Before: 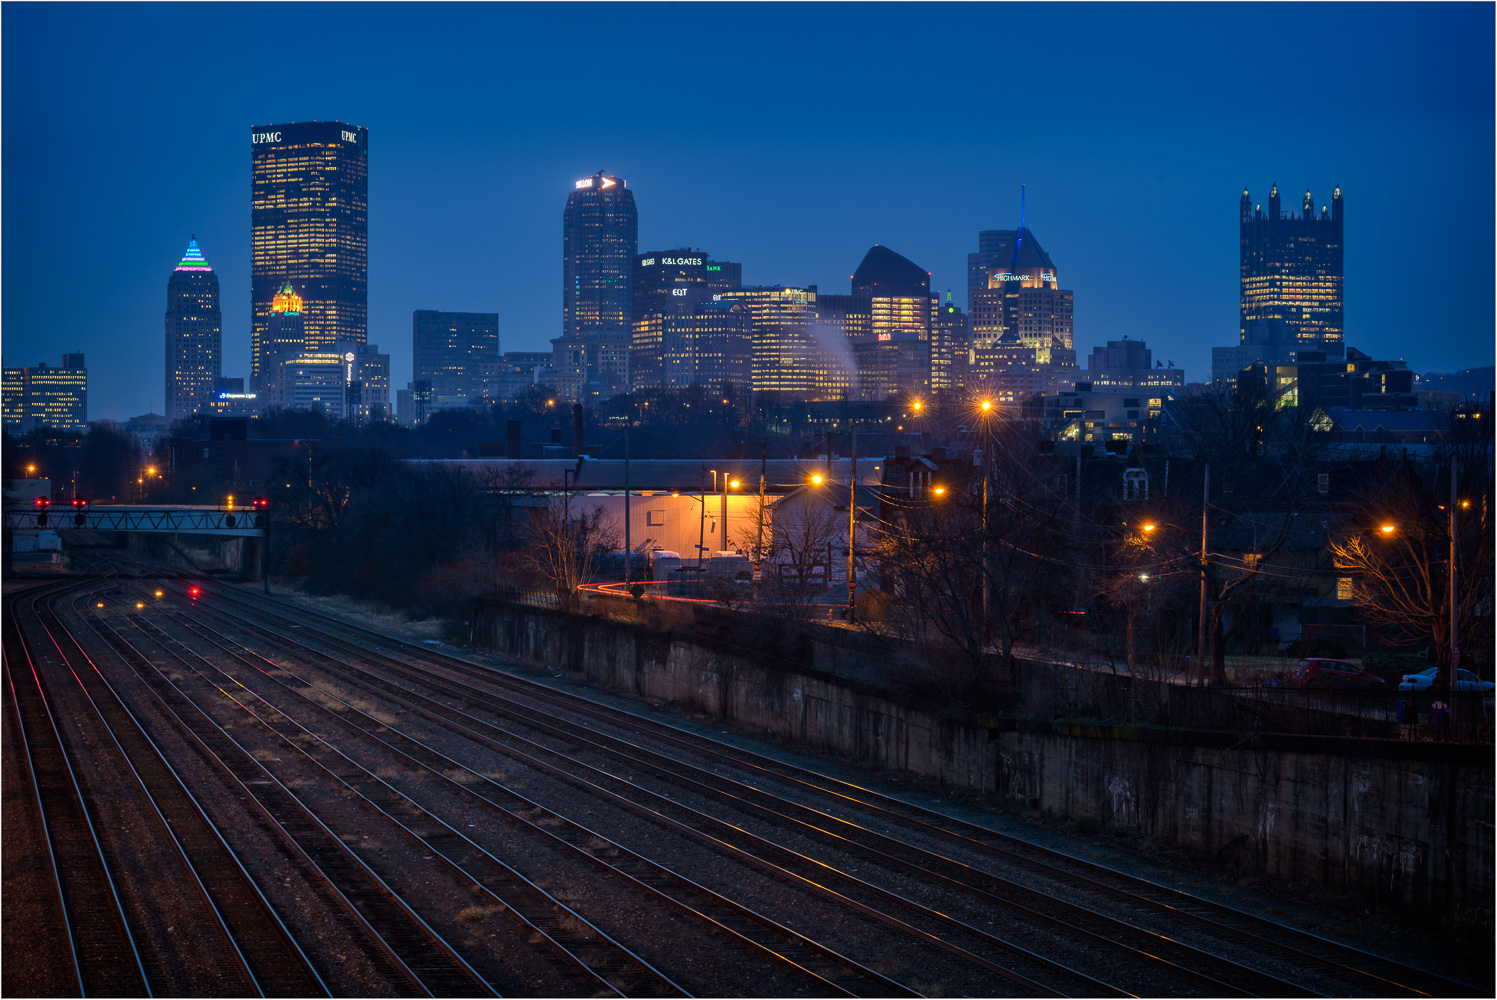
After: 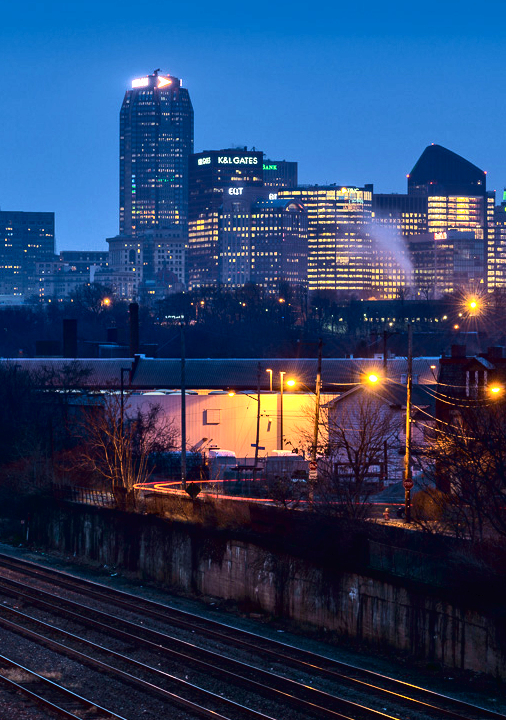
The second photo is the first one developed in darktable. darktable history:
velvia: strength 27.17%
crop and rotate: left 29.713%, top 10.169%, right 36.449%, bottom 17.83%
tone curve: curves: ch0 [(0, 0) (0.003, 0.016) (0.011, 0.016) (0.025, 0.016) (0.044, 0.016) (0.069, 0.016) (0.1, 0.026) (0.136, 0.047) (0.177, 0.088) (0.224, 0.14) (0.277, 0.2) (0.335, 0.276) (0.399, 0.37) (0.468, 0.47) (0.543, 0.583) (0.623, 0.698) (0.709, 0.779) (0.801, 0.858) (0.898, 0.929) (1, 1)], color space Lab, independent channels
exposure: black level correction 0.001, exposure 0.499 EV, compensate exposure bias true, compensate highlight preservation false
